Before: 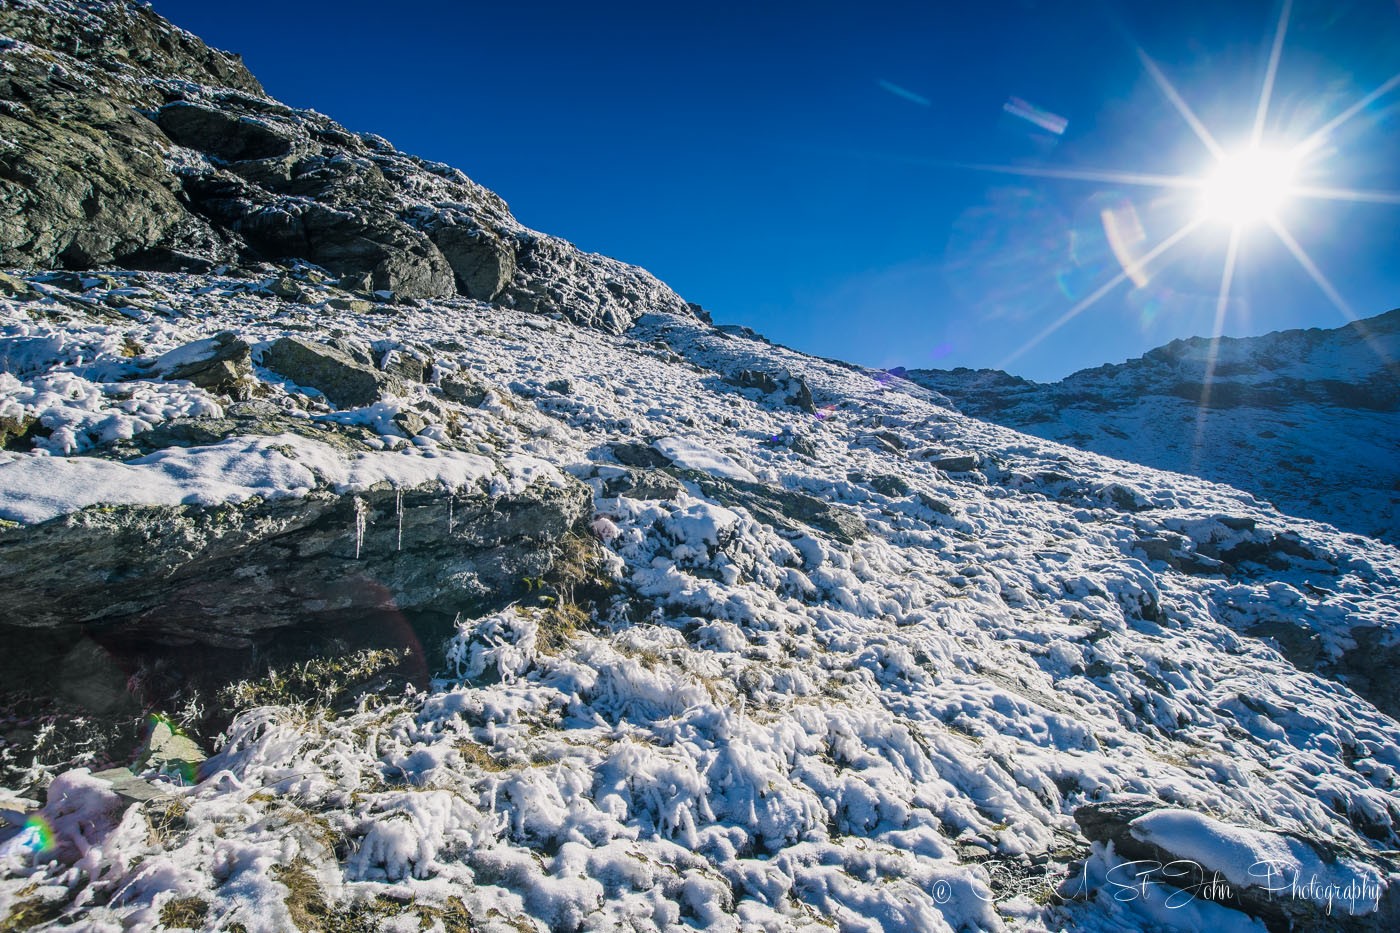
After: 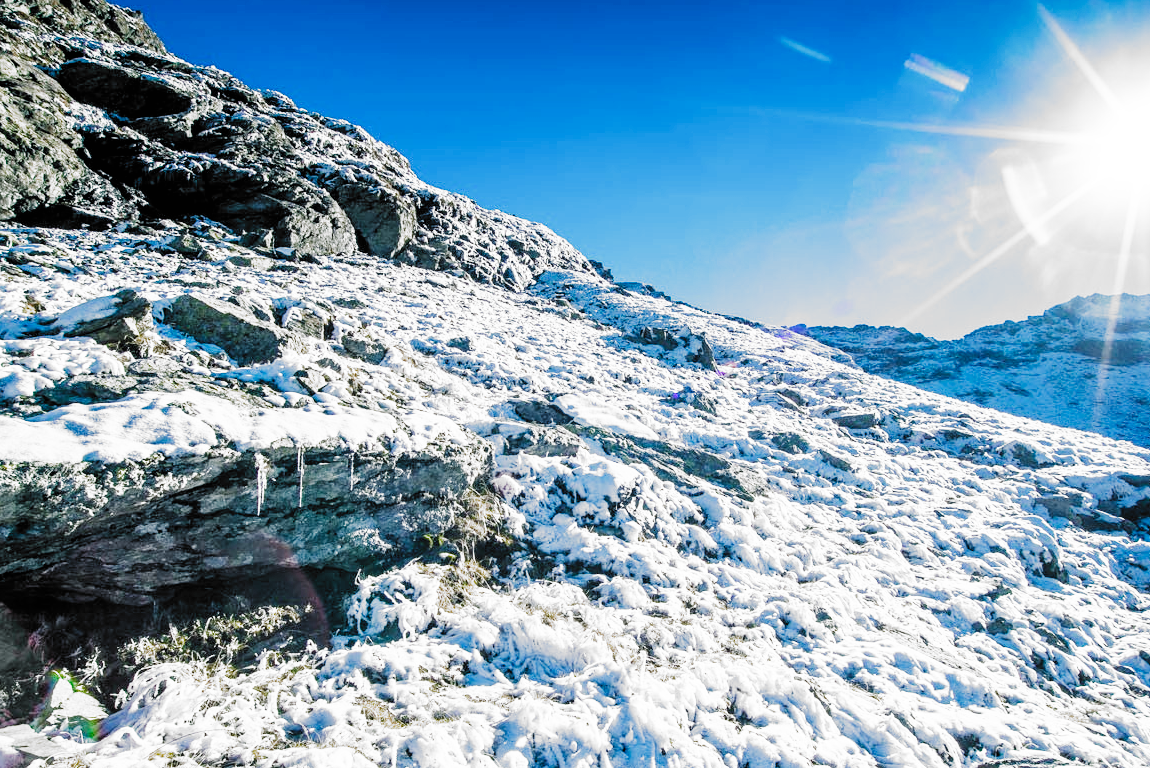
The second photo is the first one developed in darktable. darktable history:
crop and rotate: left 7.186%, top 4.623%, right 10.616%, bottom 12.968%
exposure: black level correction 0, exposure 1.494 EV, compensate highlight preservation false
filmic rgb: black relative exposure -5.12 EV, white relative exposure 3.96 EV, hardness 2.88, contrast 1.299, highlights saturation mix -30.23%, add noise in highlights 0, preserve chrominance no, color science v3 (2019), use custom middle-gray values true, contrast in highlights soft
